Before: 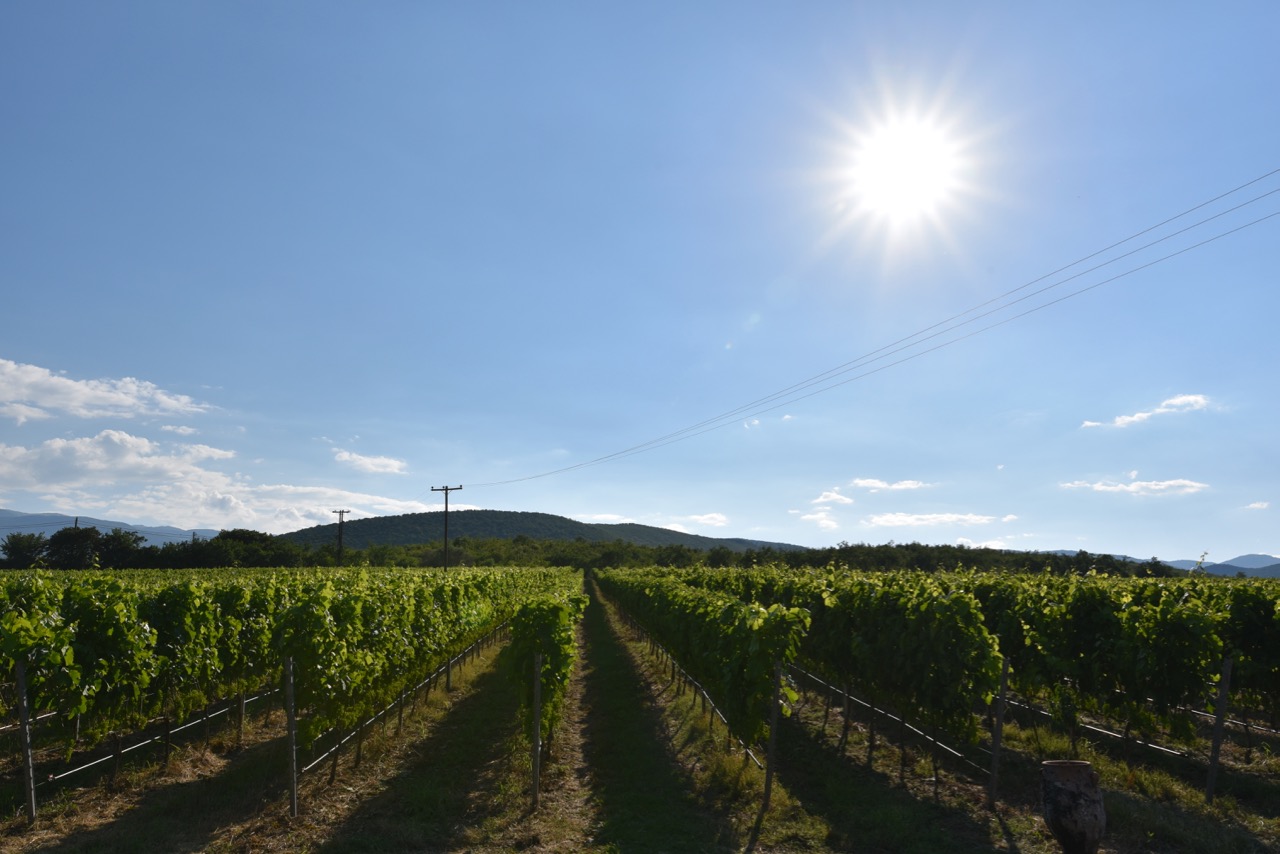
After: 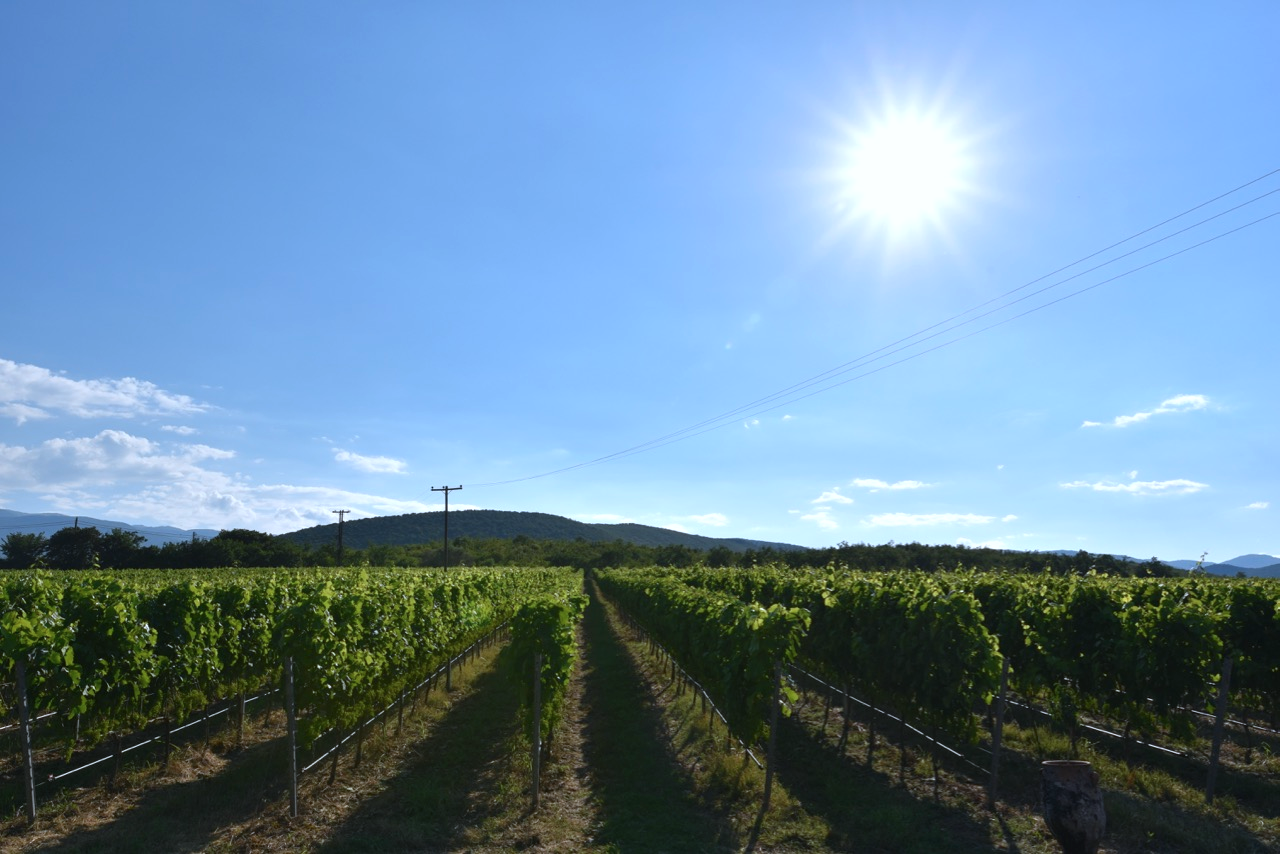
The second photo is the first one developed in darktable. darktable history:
color calibration: x 0.372, y 0.386, temperature 4283.97 K
exposure: exposure 0.15 EV, compensate highlight preservation false
